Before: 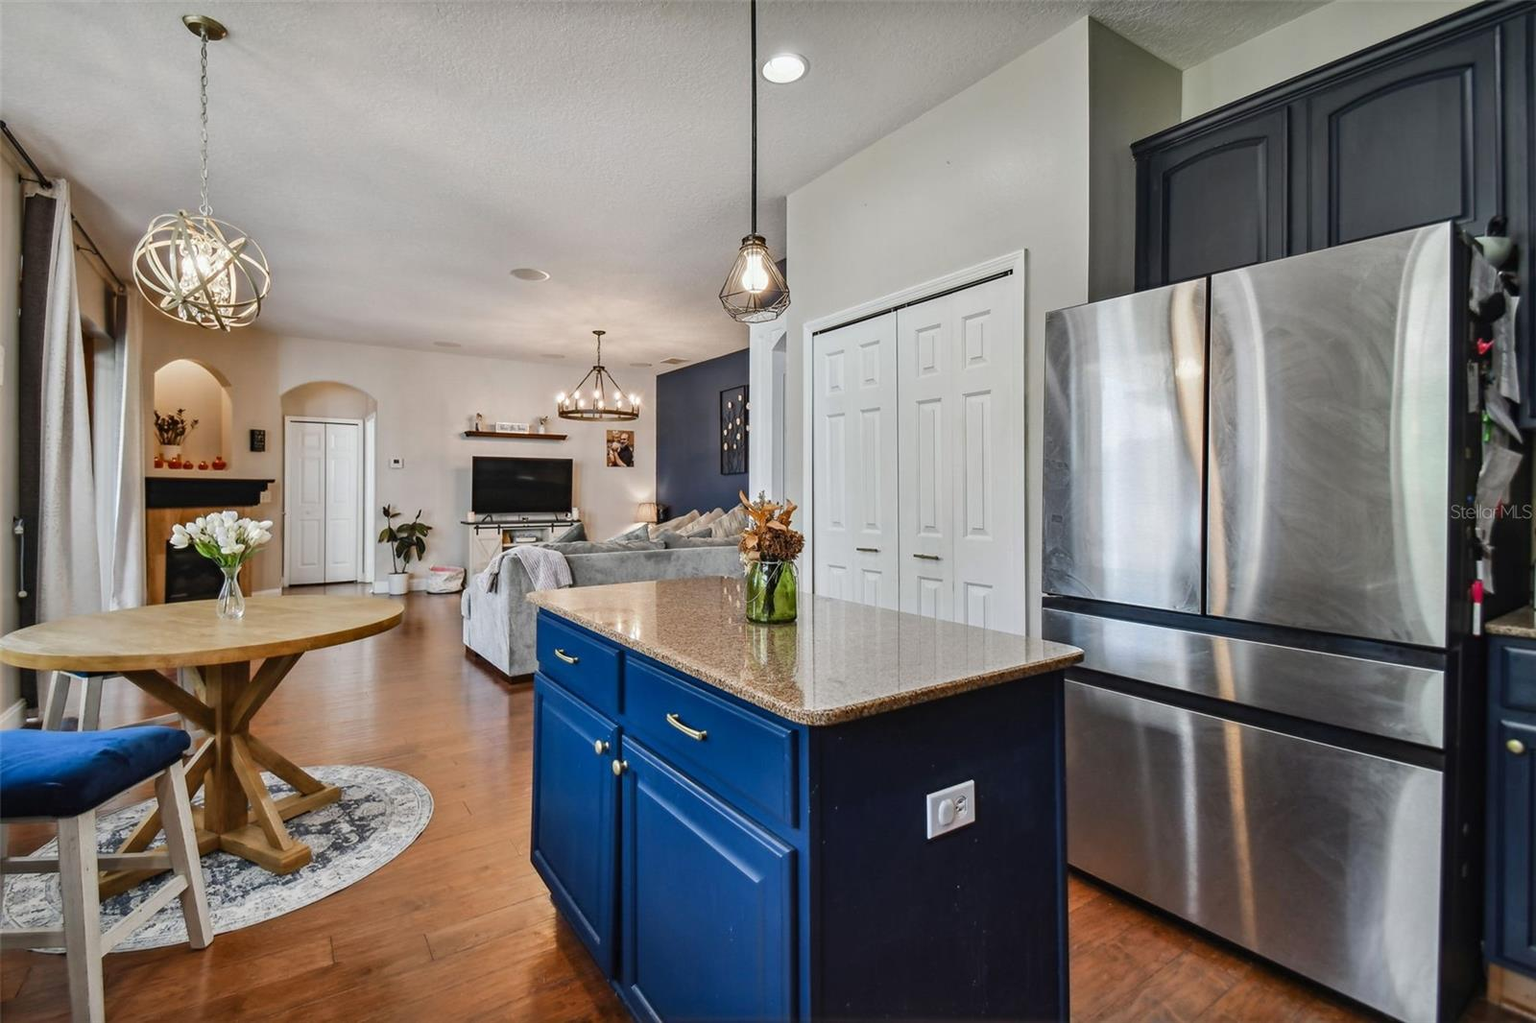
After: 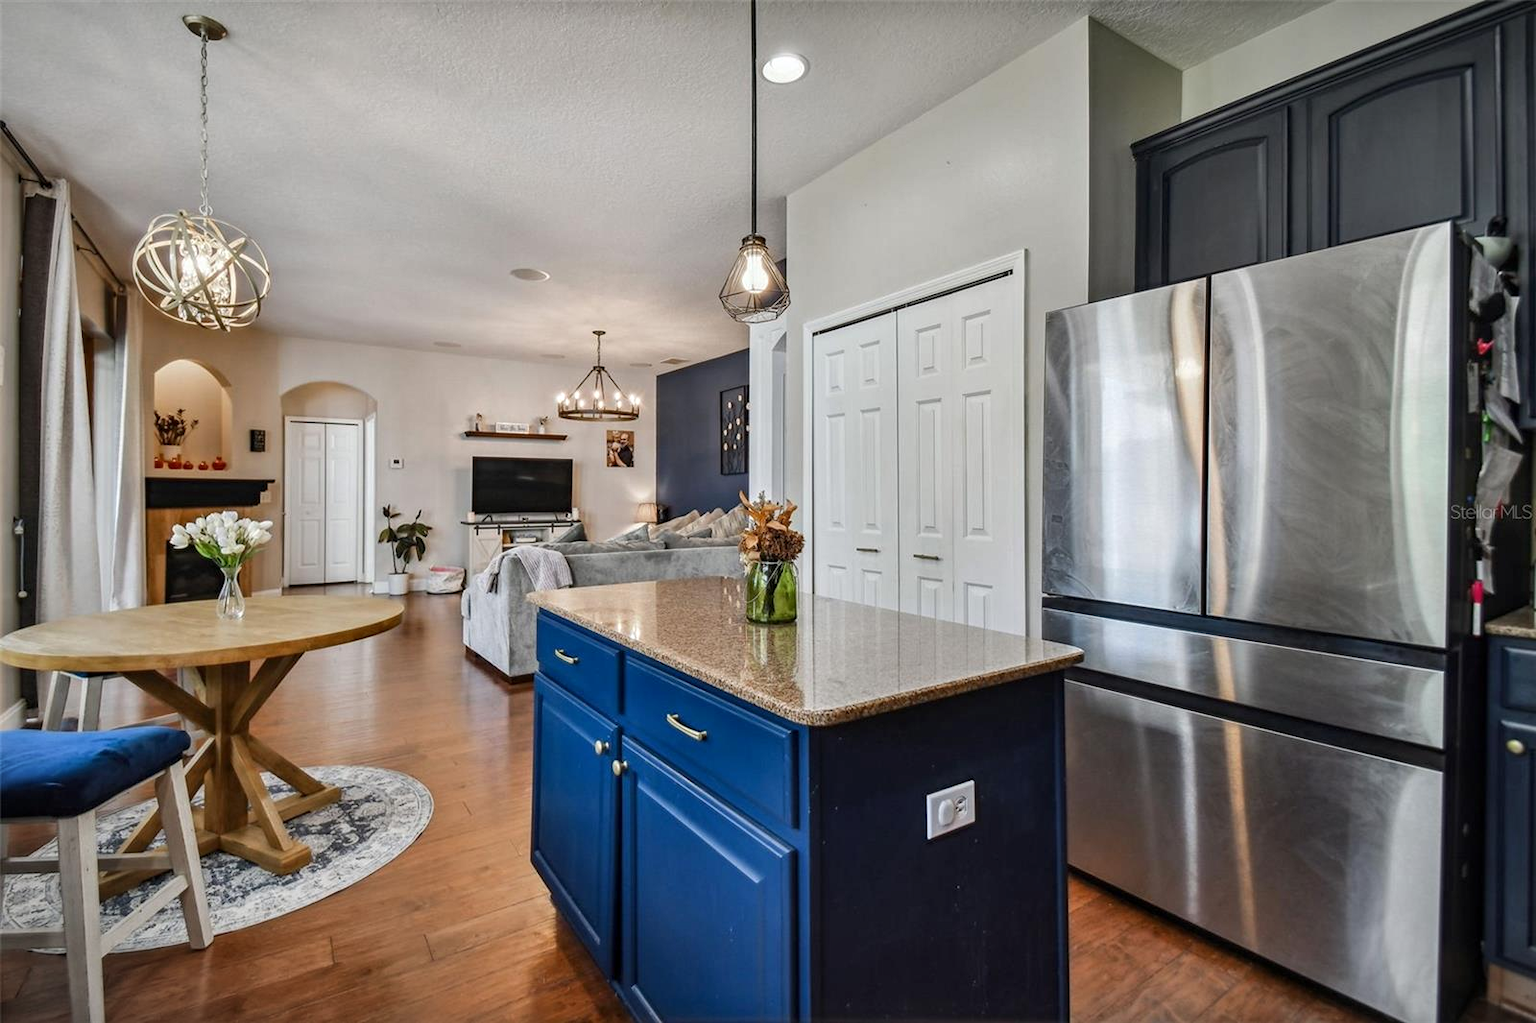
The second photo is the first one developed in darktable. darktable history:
vignetting: fall-off start 100%, brightness -0.282, width/height ratio 1.31
local contrast: highlights 100%, shadows 100%, detail 120%, midtone range 0.2
